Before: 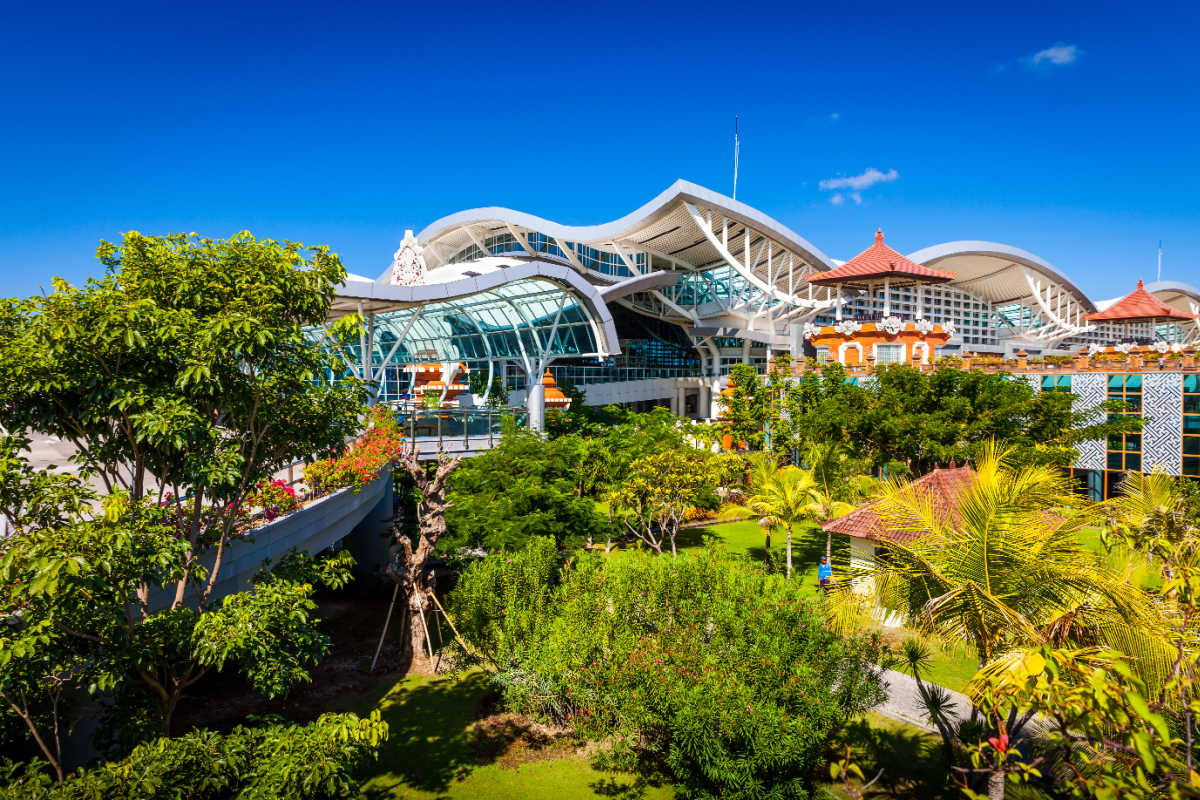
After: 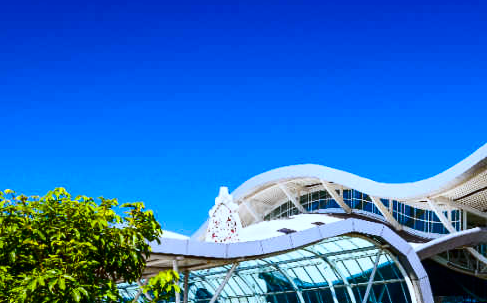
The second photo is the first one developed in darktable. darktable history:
white balance: red 0.924, blue 1.095
crop: left 15.452%, top 5.459%, right 43.956%, bottom 56.62%
contrast brightness saturation: contrast 0.21, brightness -0.11, saturation 0.21
